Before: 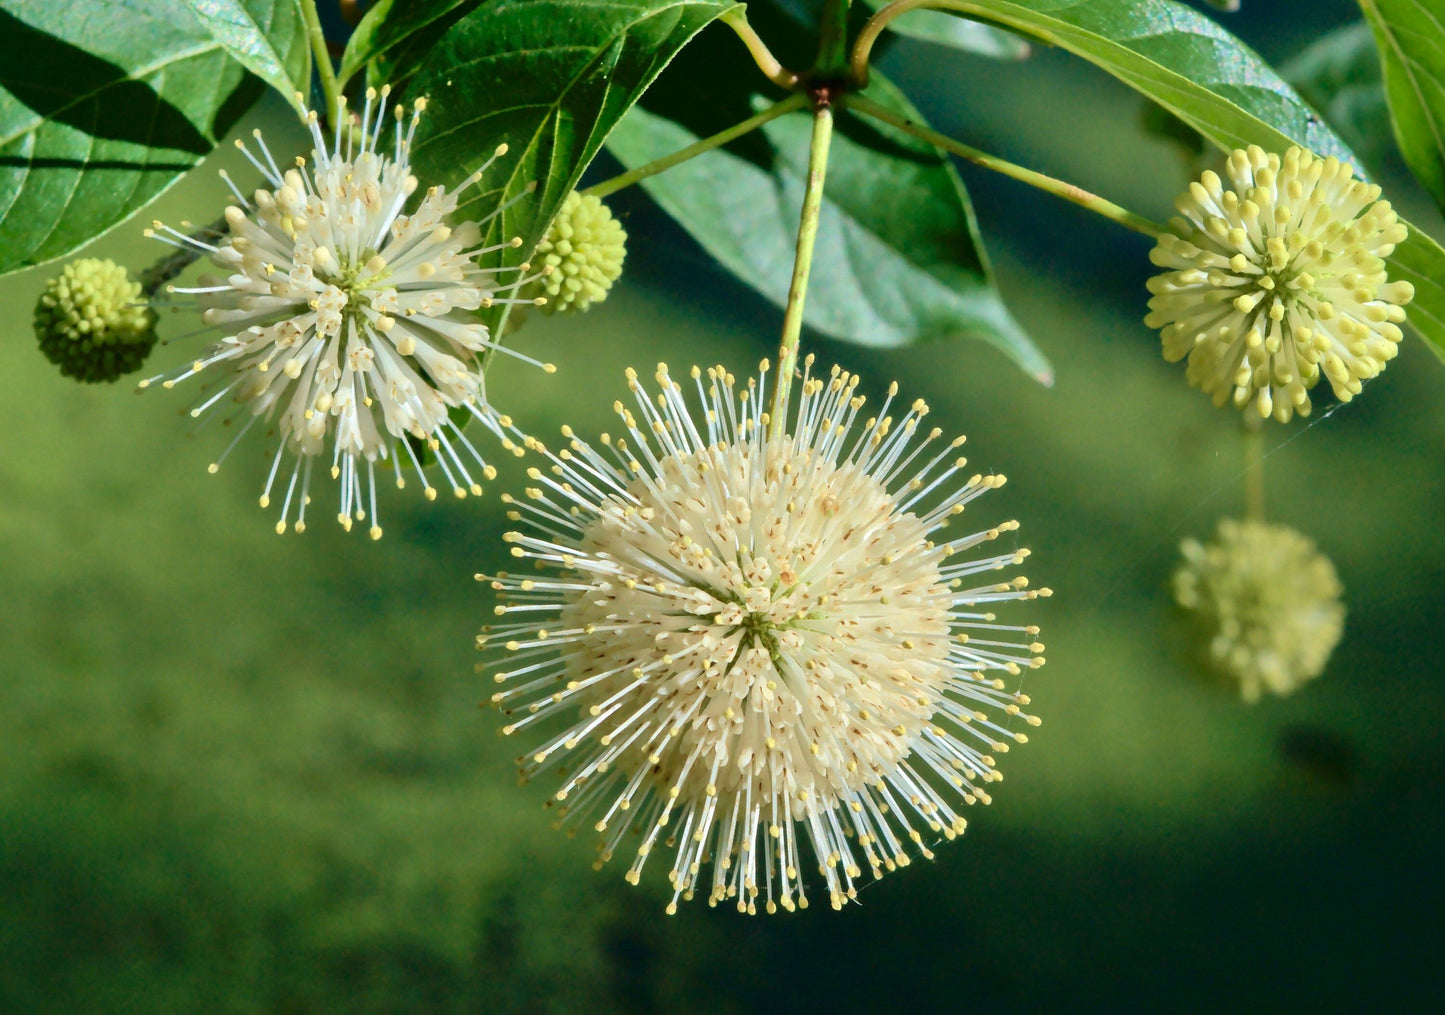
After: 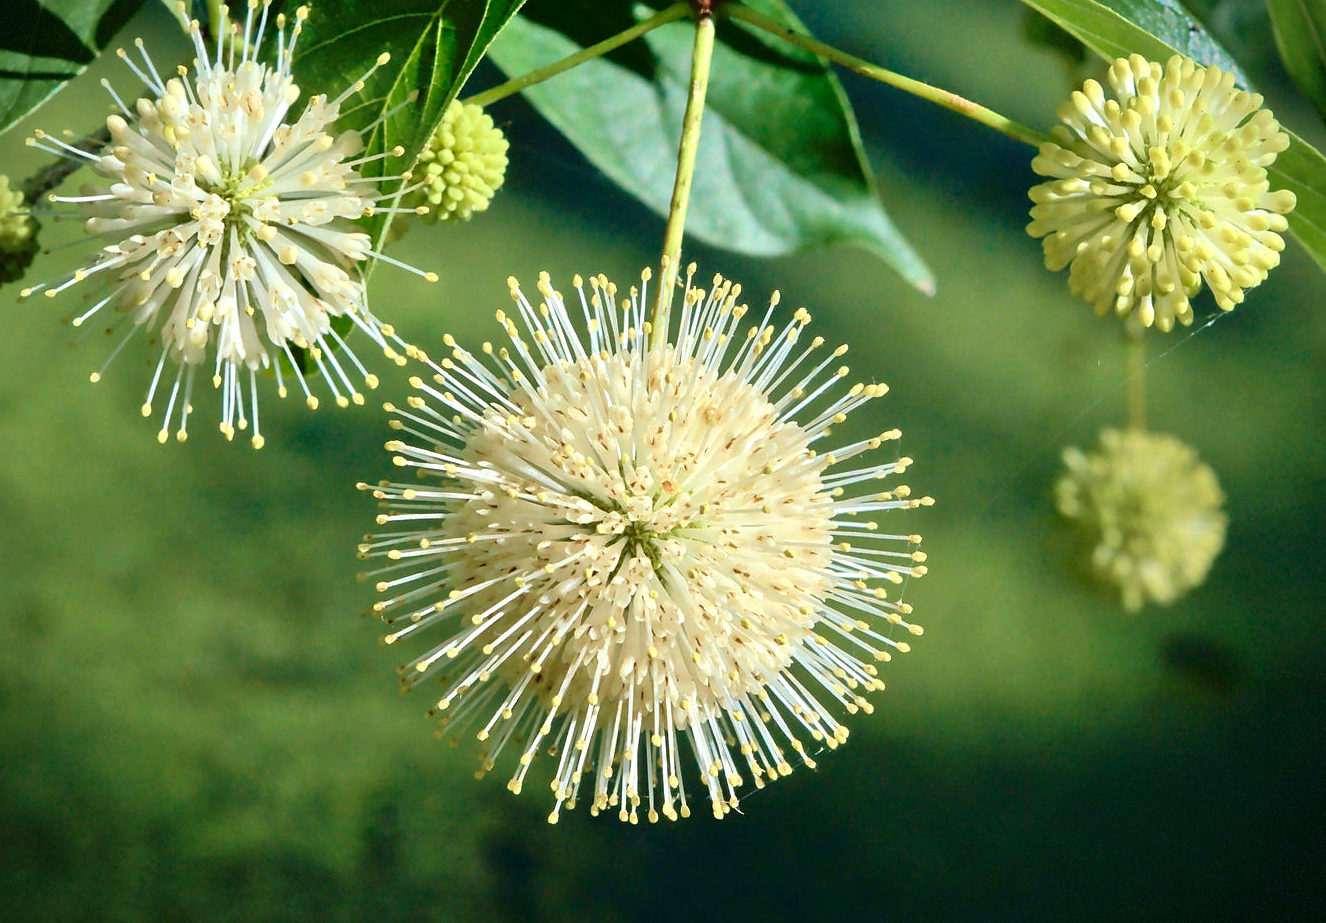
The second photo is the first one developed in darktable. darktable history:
crop and rotate: left 8.227%, top 9.005%
exposure: exposure 0.3 EV, compensate highlight preservation false
vignetting: fall-off start 88.76%, fall-off radius 43.89%, brightness -0.587, saturation -0.11, width/height ratio 1.165, dithering 8-bit output
sharpen: radius 1.903, amount 0.395, threshold 1.505
